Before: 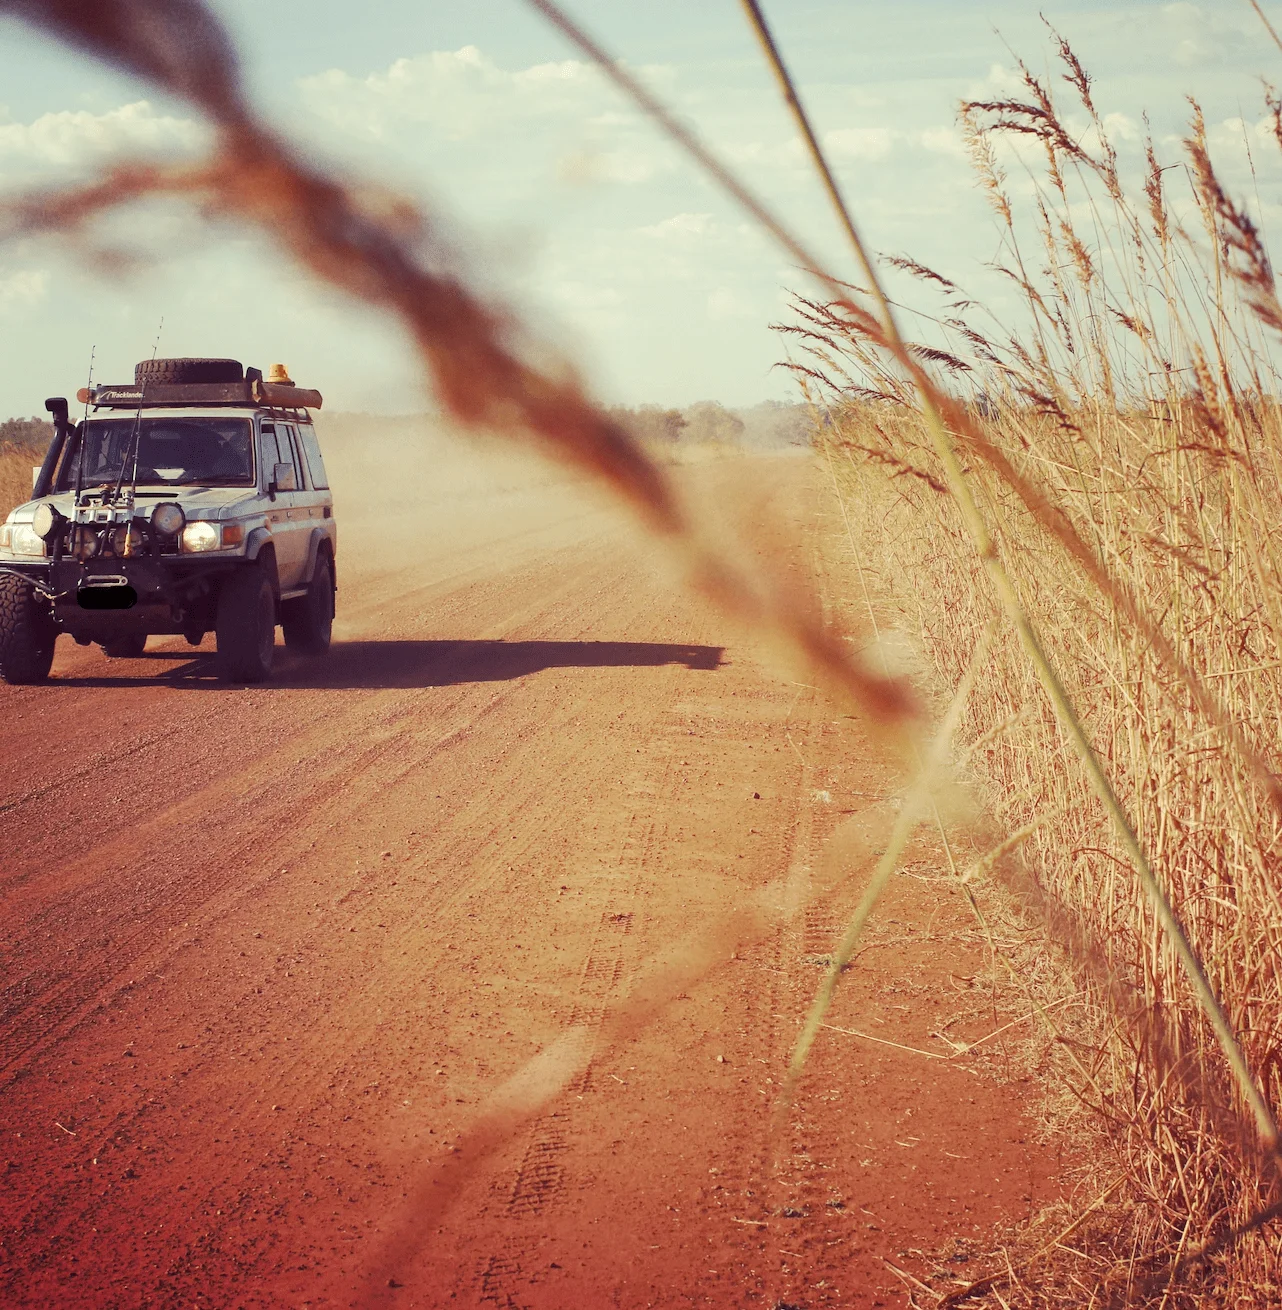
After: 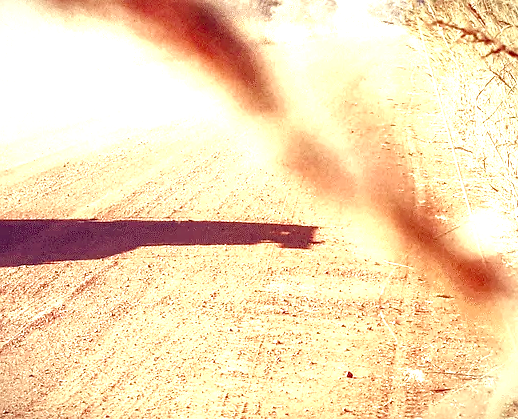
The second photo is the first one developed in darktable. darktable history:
local contrast: highlights 19%, detail 186%
white balance: emerald 1
sharpen: radius 1, threshold 1
color balance rgb: perceptual saturation grading › global saturation 20%, perceptual saturation grading › highlights -50%, perceptual saturation grading › shadows 30%, perceptual brilliance grading › global brilliance 10%, perceptual brilliance grading › shadows 15%
crop: left 31.751%, top 32.172%, right 27.8%, bottom 35.83%
color zones: curves: ch1 [(0, 0.513) (0.143, 0.524) (0.286, 0.511) (0.429, 0.506) (0.571, 0.503) (0.714, 0.503) (0.857, 0.508) (1, 0.513)]
exposure: black level correction 0, exposure 0.95 EV, compensate exposure bias true, compensate highlight preservation false
vignetting: fall-off start 97.23%, saturation -0.024, center (-0.033, -0.042), width/height ratio 1.179, unbound false
